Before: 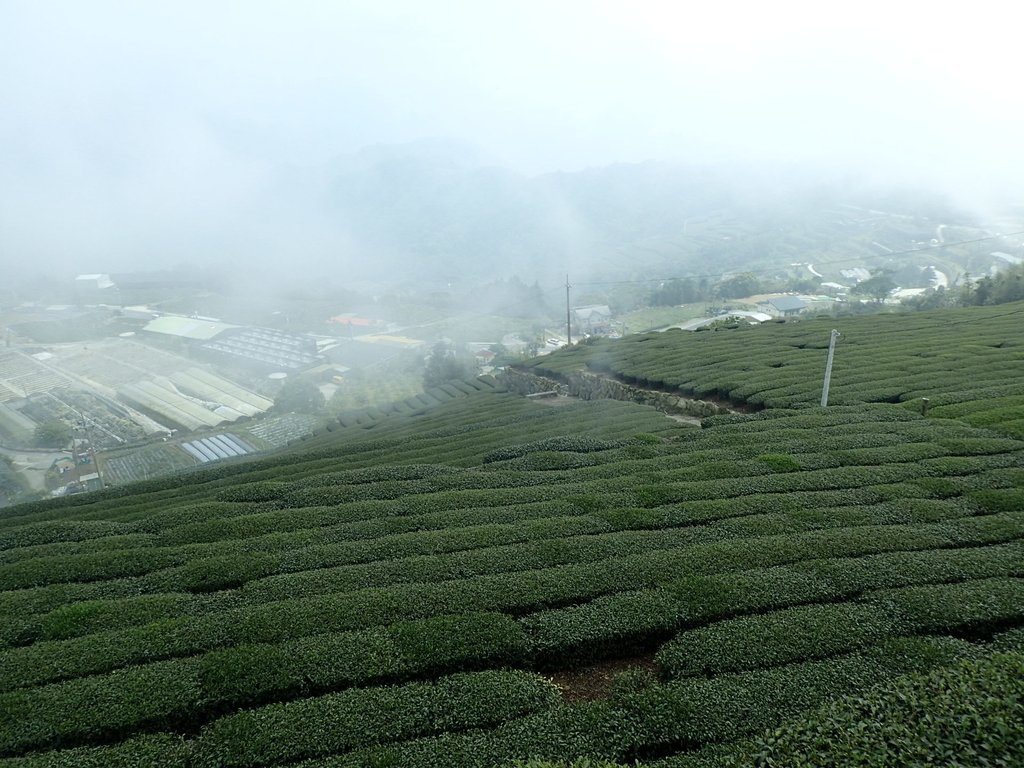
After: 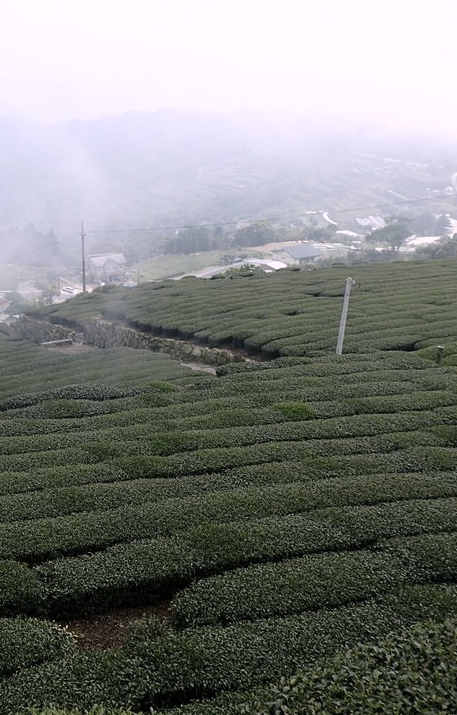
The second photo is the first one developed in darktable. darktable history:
color correction: highlights b* -0.02, saturation 0.815
crop: left 47.392%, top 6.854%, right 7.934%
color calibration: output R [1.063, -0.012, -0.003, 0], output B [-0.079, 0.047, 1, 0], illuminant as shot in camera, x 0.358, y 0.373, temperature 4628.91 K
